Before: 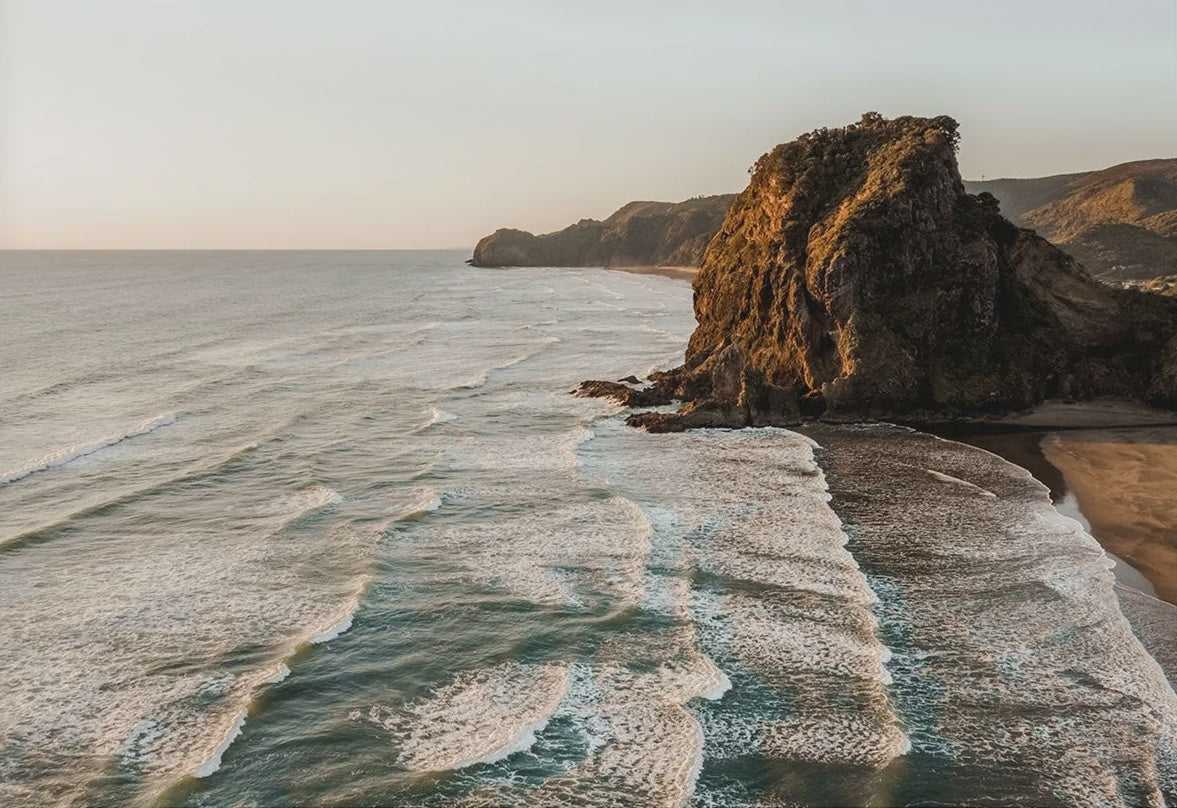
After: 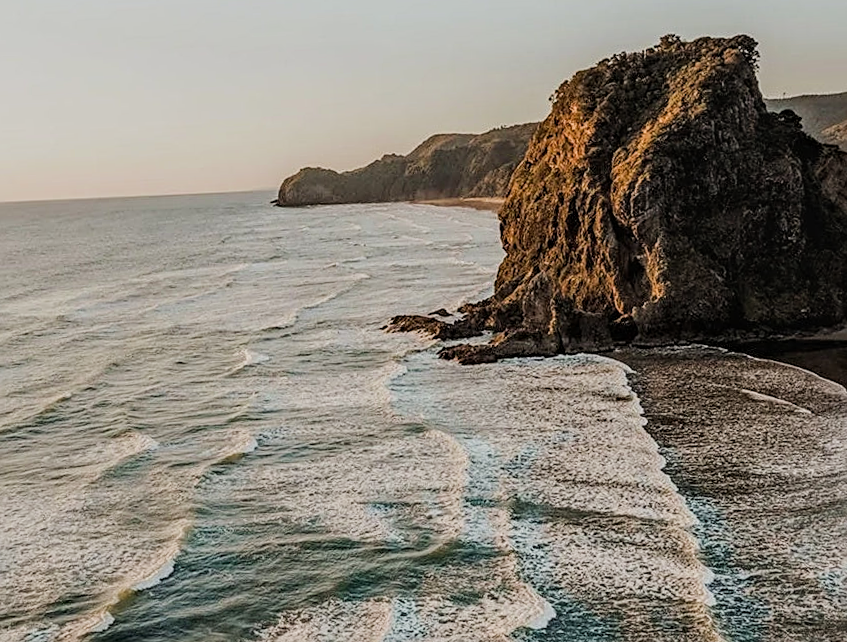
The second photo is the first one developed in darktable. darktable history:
color correction: saturation 1.1
sharpen: on, module defaults
exposure: black level correction -0.001, exposure 0.08 EV, compensate highlight preservation false
crop and rotate: left 17.046%, top 10.659%, right 12.989%, bottom 14.553%
rotate and perspective: rotation -2.56°, automatic cropping off
haze removal: compatibility mode true, adaptive false
local contrast: on, module defaults
filmic rgb: black relative exposure -7.65 EV, white relative exposure 4.56 EV, hardness 3.61, contrast 1.106
